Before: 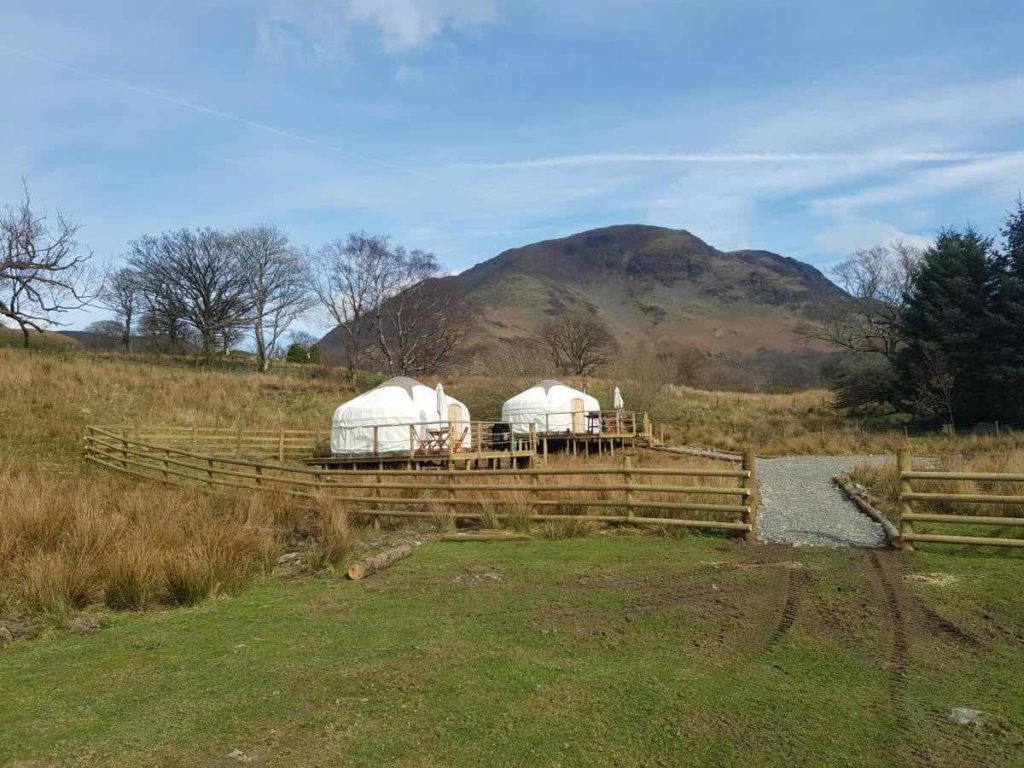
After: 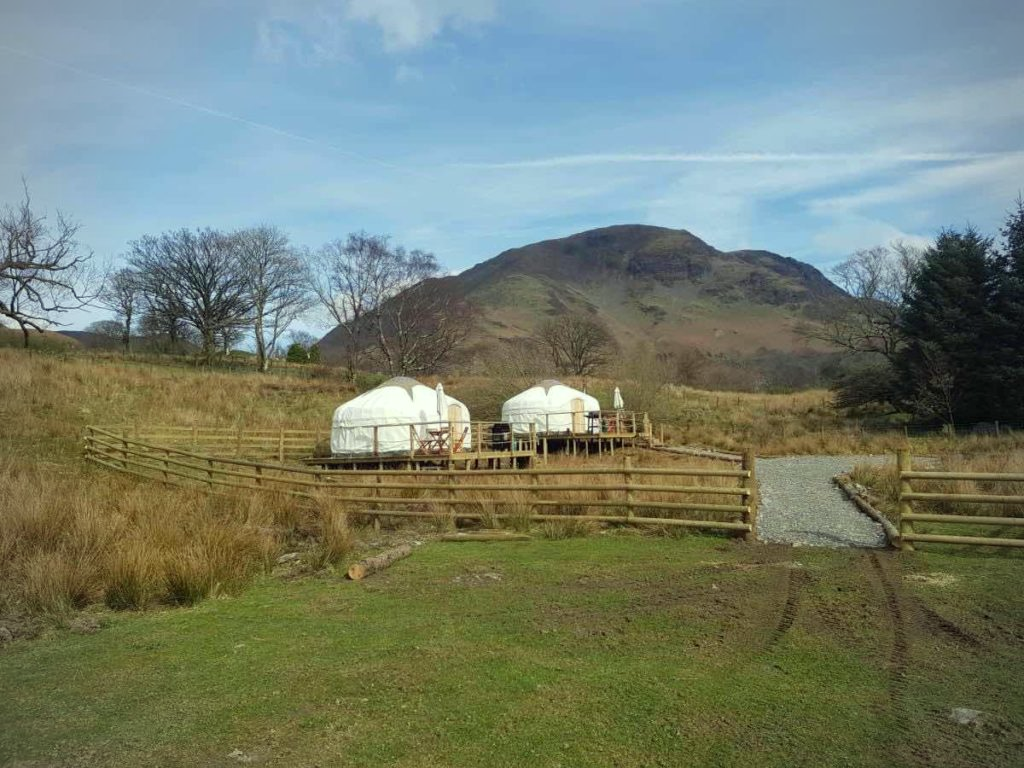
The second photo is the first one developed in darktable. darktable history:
color correction: highlights a* -4.73, highlights b* 5.06, saturation 0.97
vignetting: fall-off radius 60.92%
